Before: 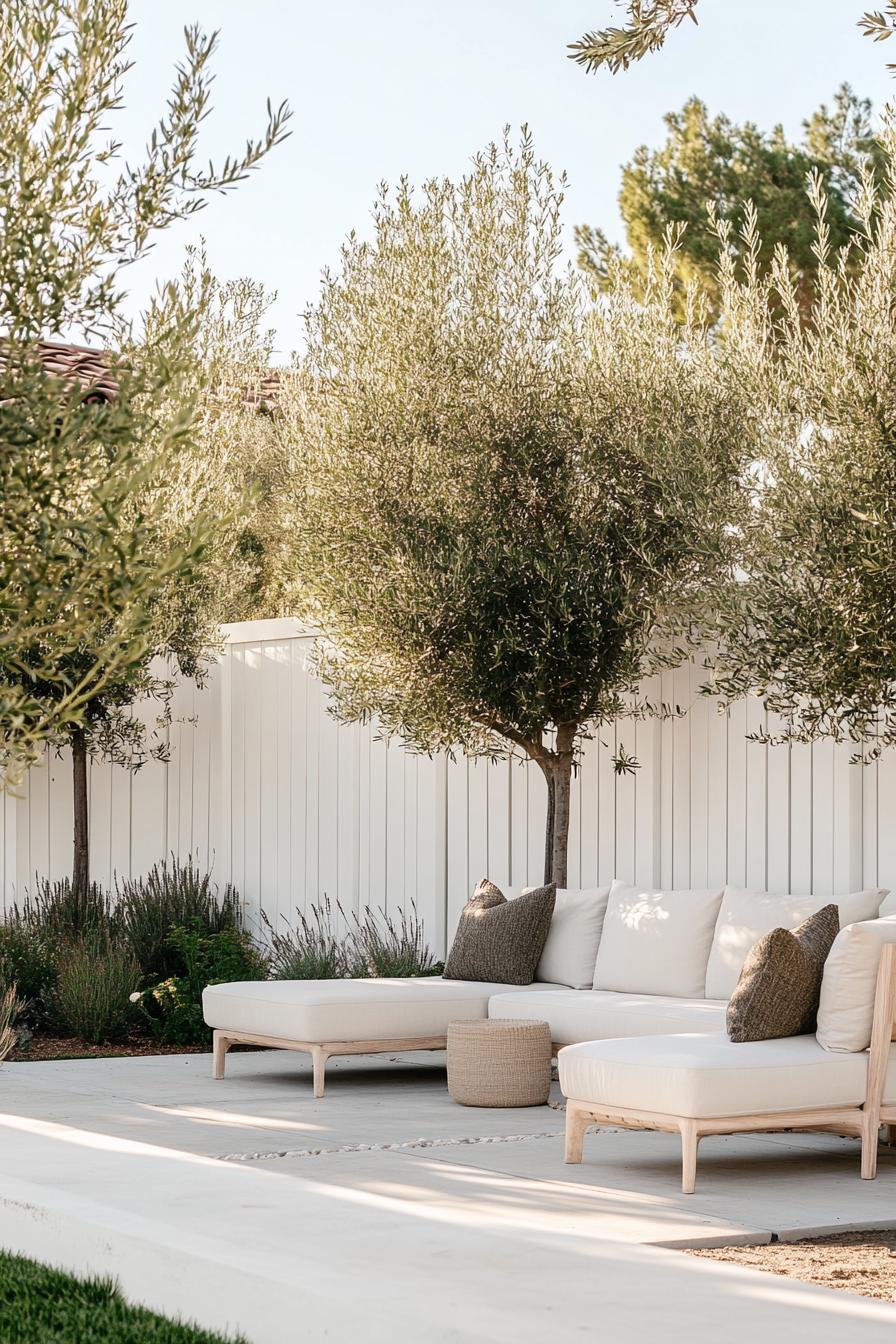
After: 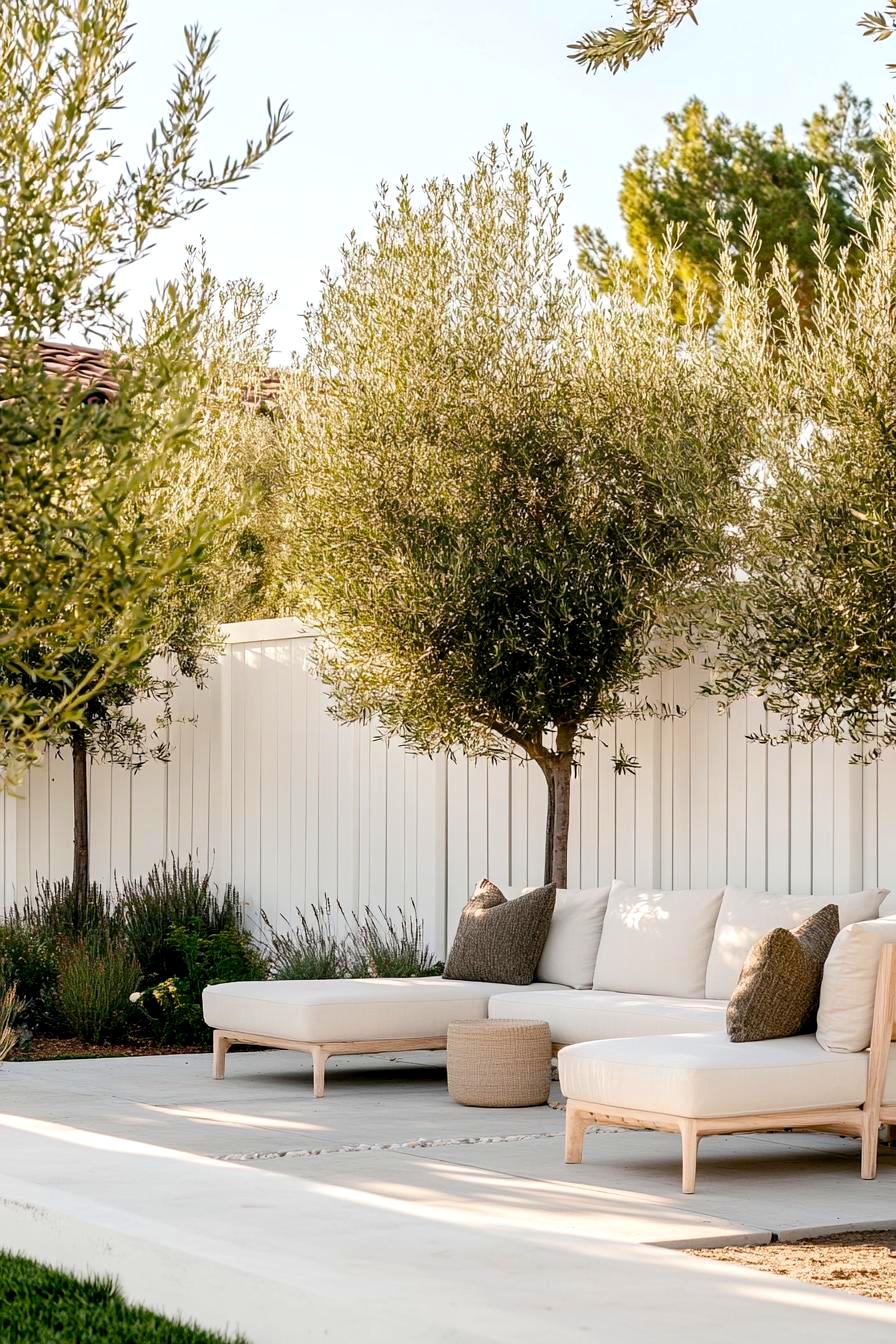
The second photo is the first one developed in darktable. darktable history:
color balance rgb: global offset › luminance -0.51%, perceptual saturation grading › global saturation 42.281%, contrast 5.058%
